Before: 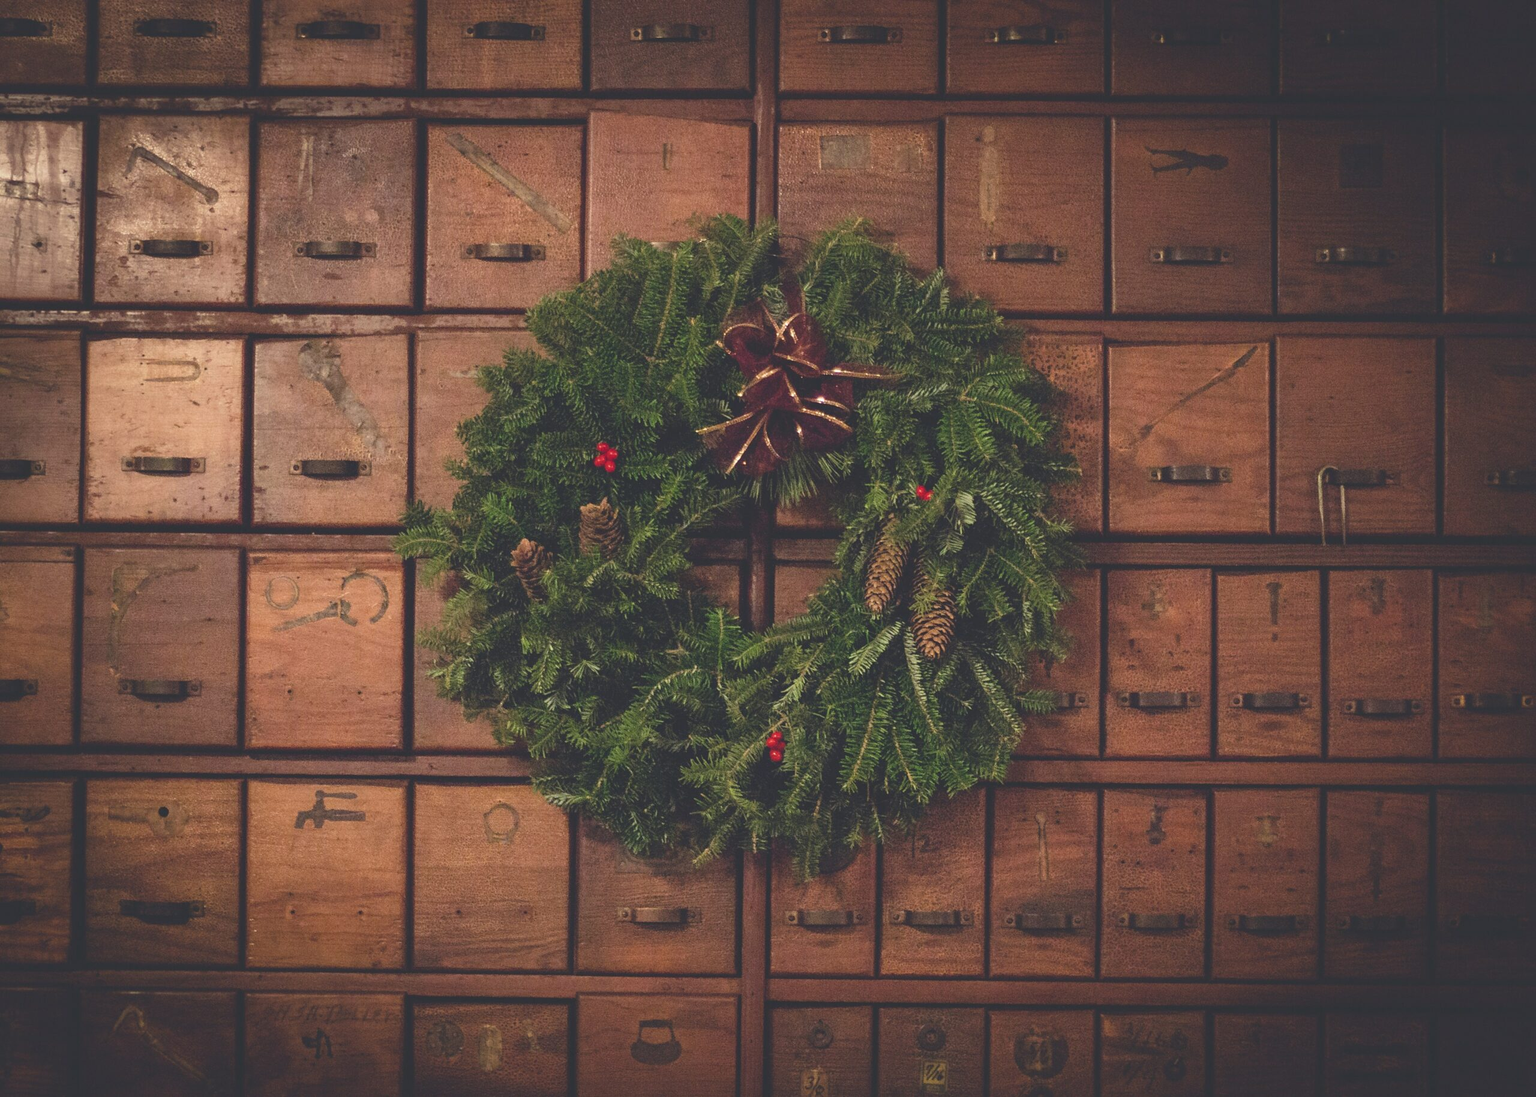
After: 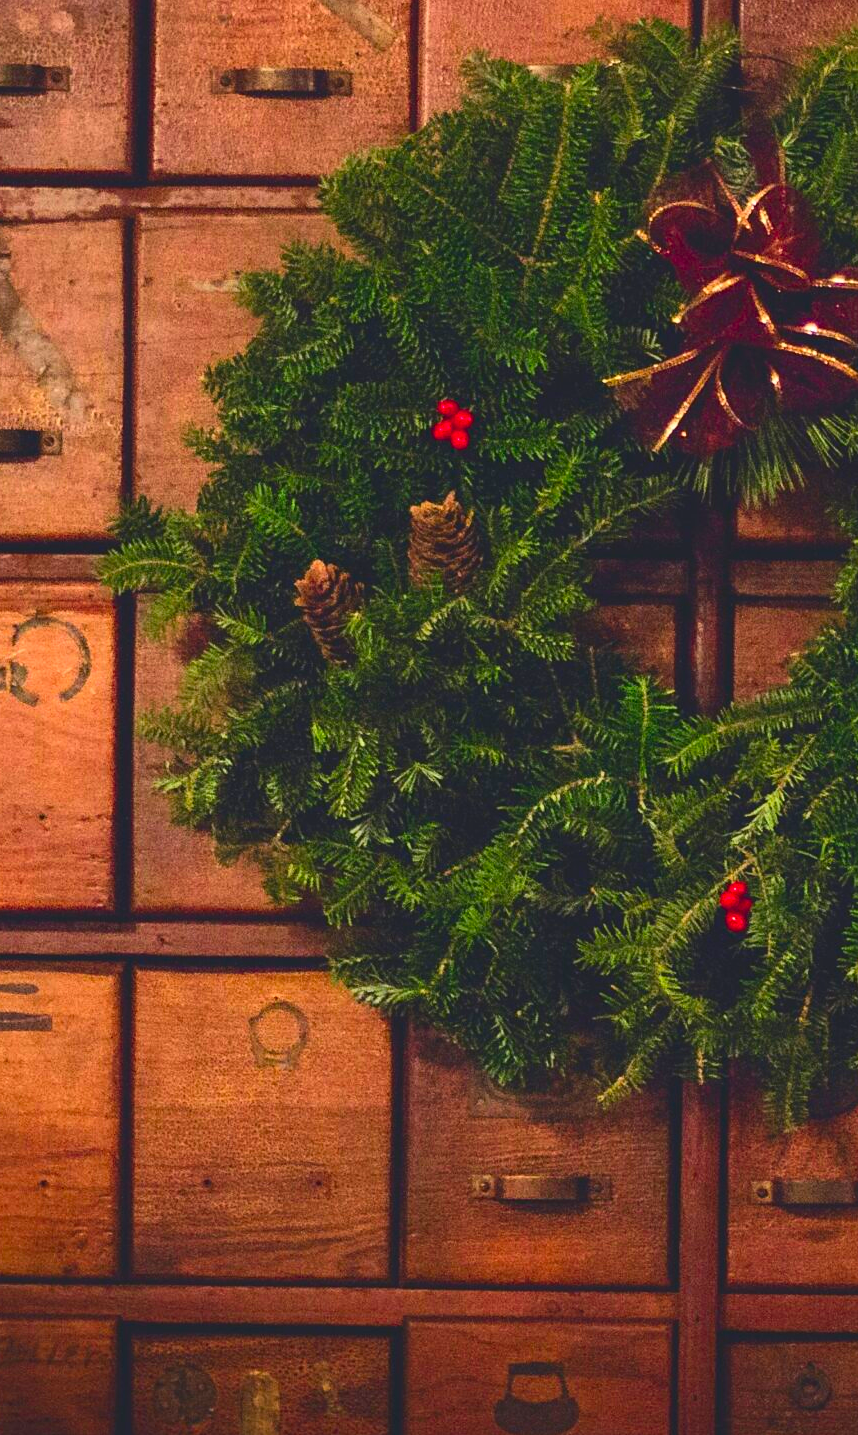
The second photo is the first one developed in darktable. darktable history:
contrast brightness saturation: contrast 0.26, brightness 0.02, saturation 0.87
crop and rotate: left 21.77%, top 18.528%, right 44.676%, bottom 2.997%
